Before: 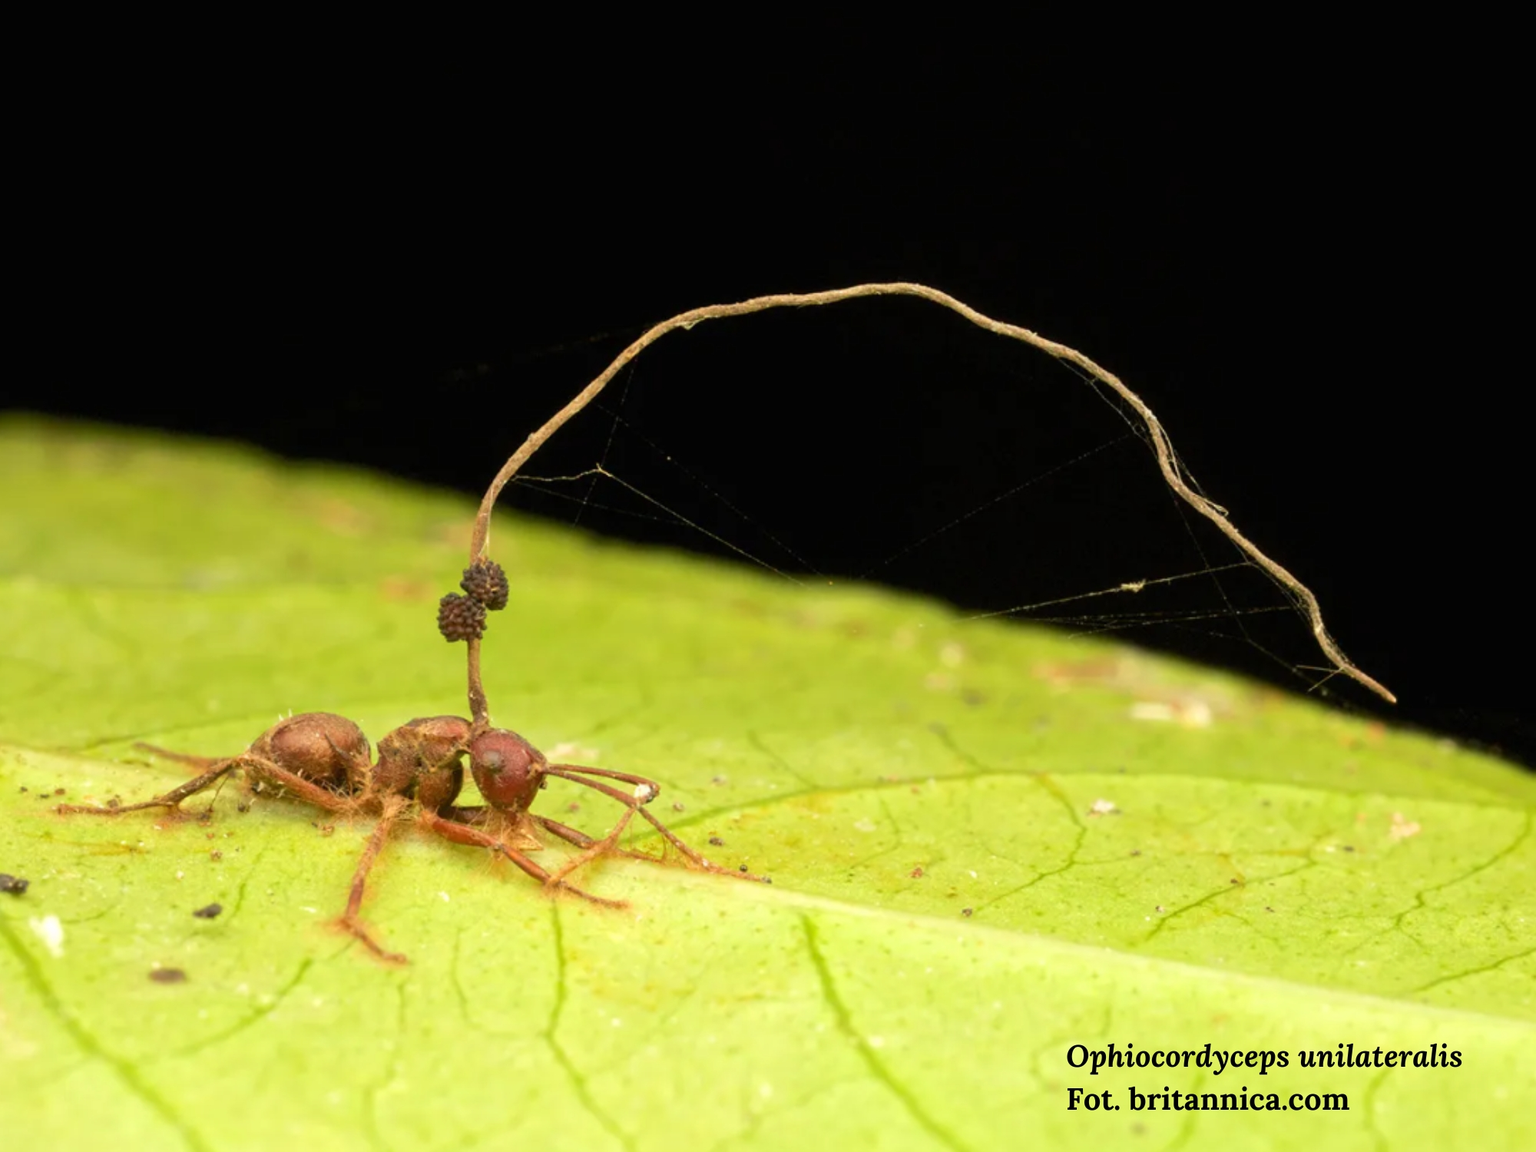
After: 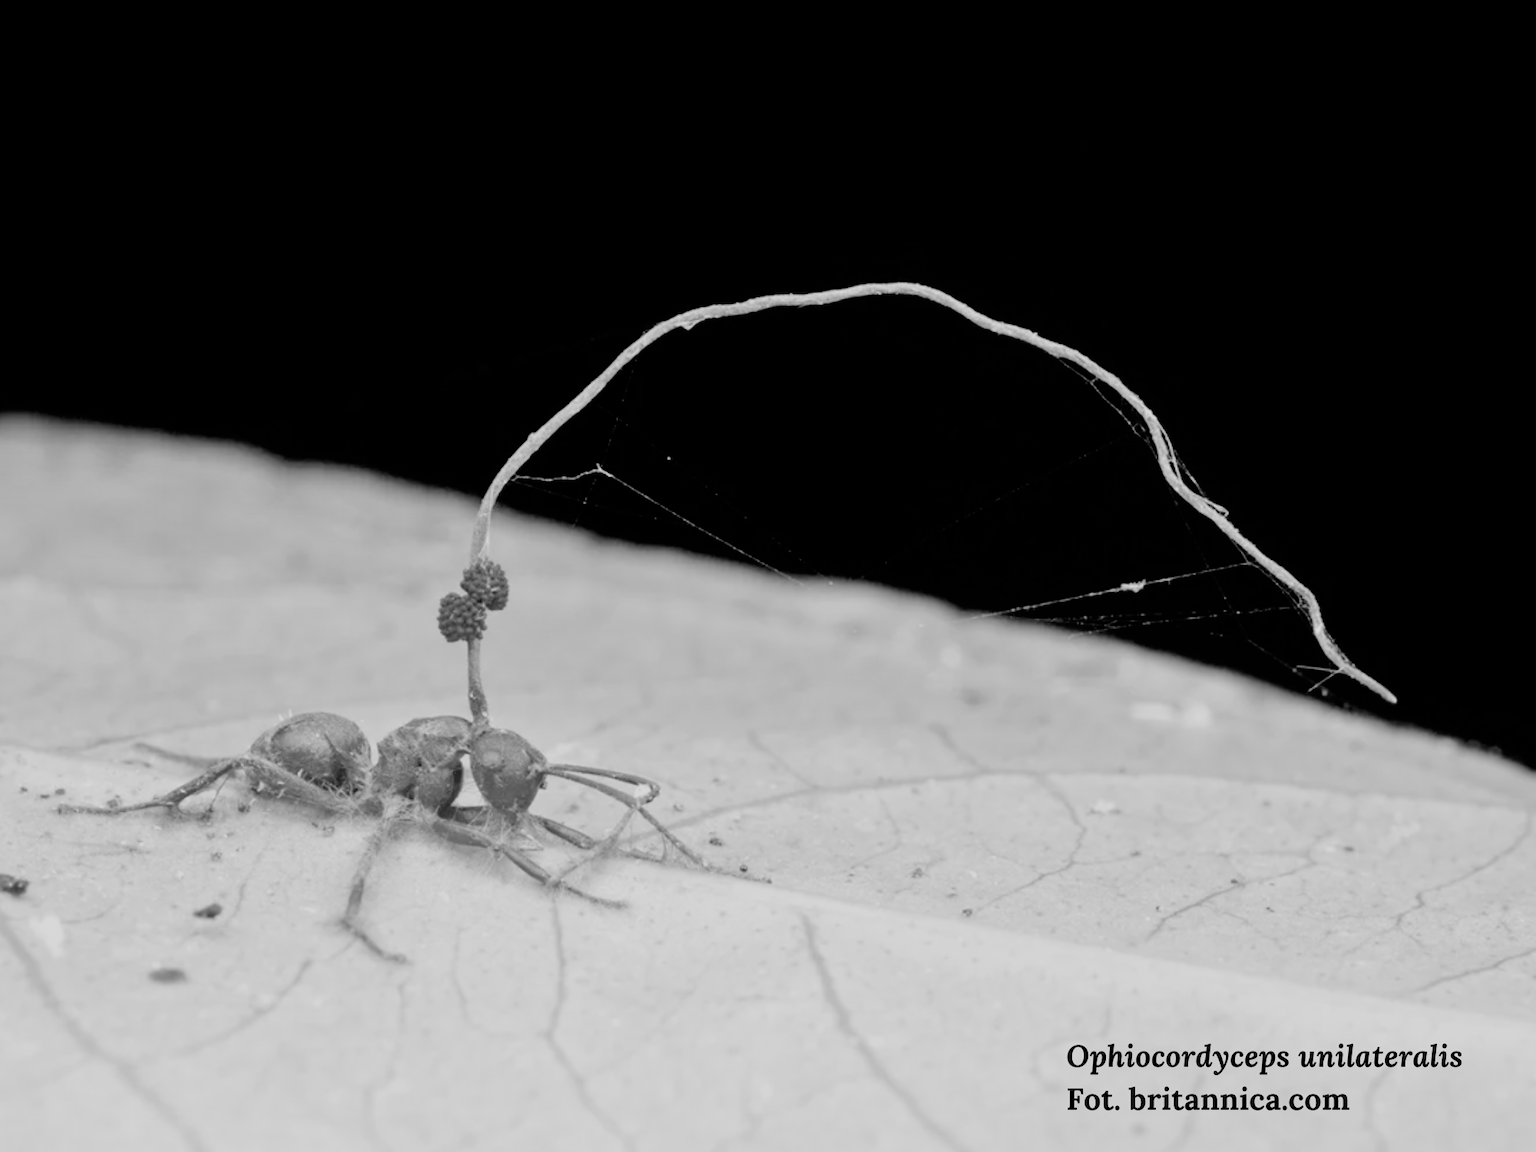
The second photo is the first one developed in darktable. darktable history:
tone equalizer: -7 EV 0.15 EV, -6 EV 0.6 EV, -5 EV 1.15 EV, -4 EV 1.33 EV, -3 EV 1.15 EV, -2 EV 0.6 EV, -1 EV 0.15 EV, mask exposure compensation -0.5 EV
contrast brightness saturation: contrast 0.1, saturation -0.3
filmic rgb: black relative exposure -7.65 EV, white relative exposure 4.56 EV, hardness 3.61
monochrome: on, module defaults
